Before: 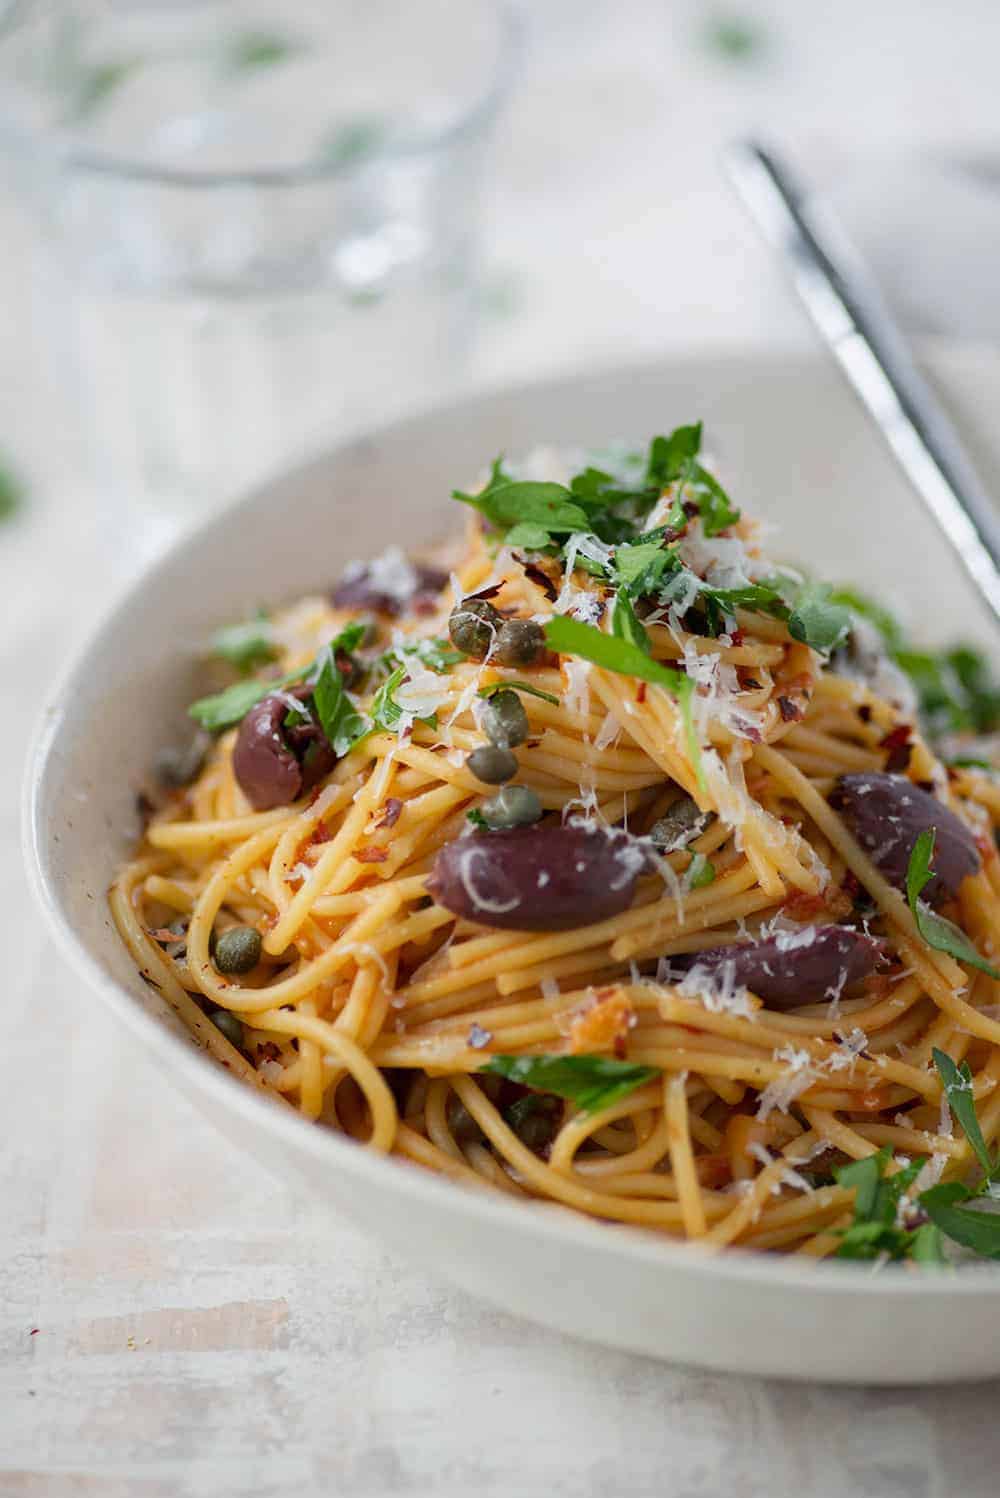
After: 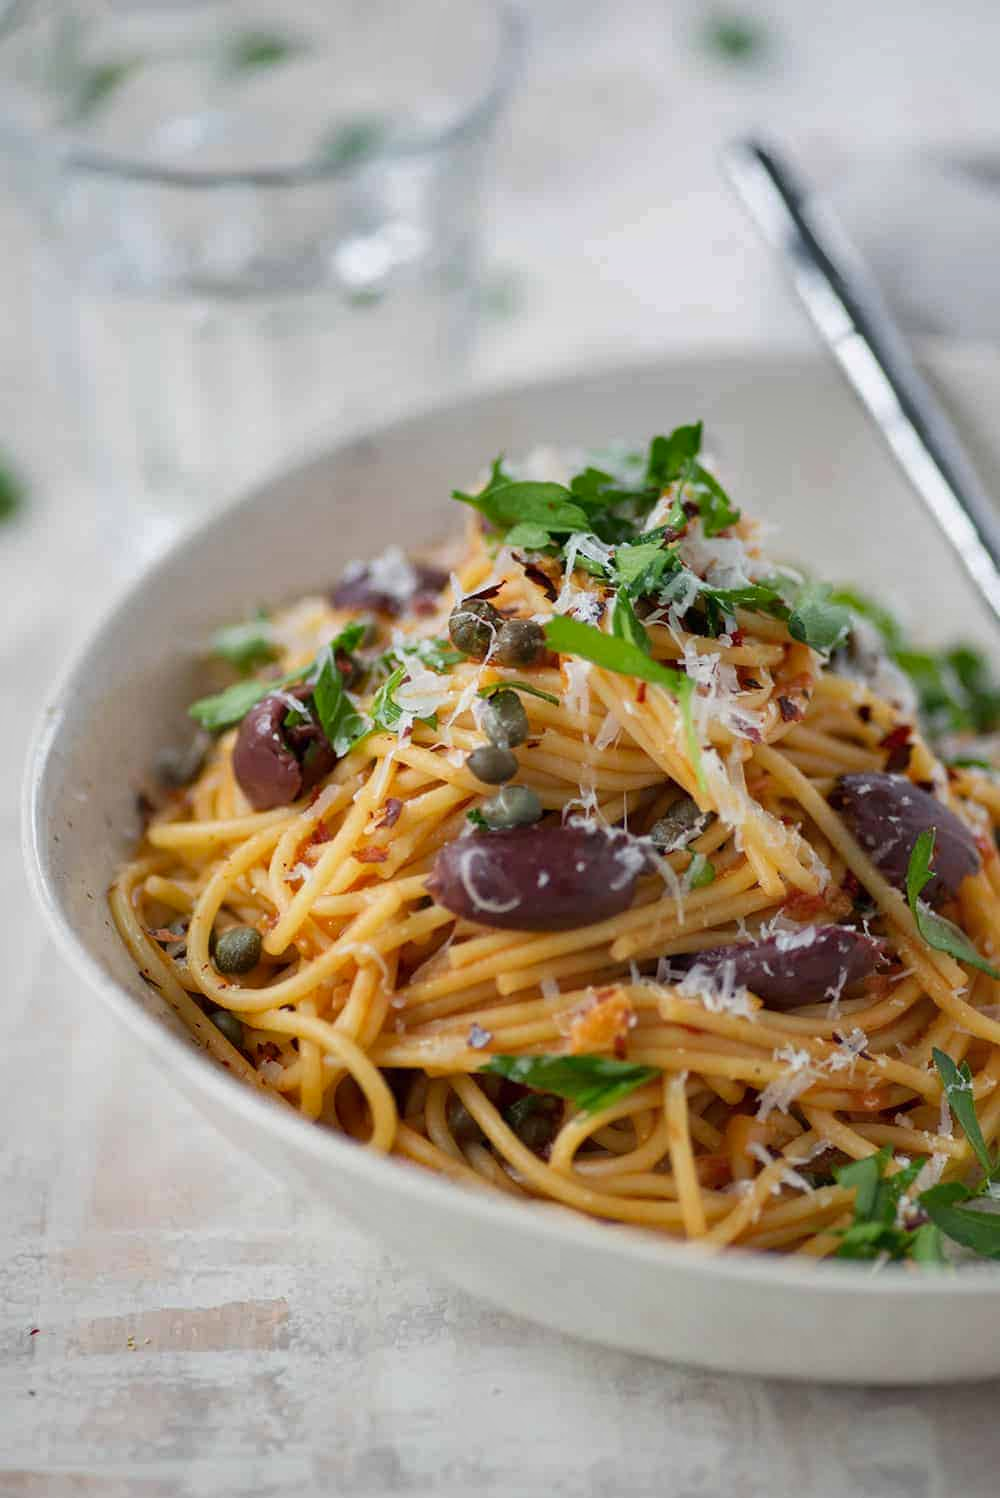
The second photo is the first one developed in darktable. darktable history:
shadows and highlights: highlights color adjustment 73.85%, low approximation 0.01, soften with gaussian
